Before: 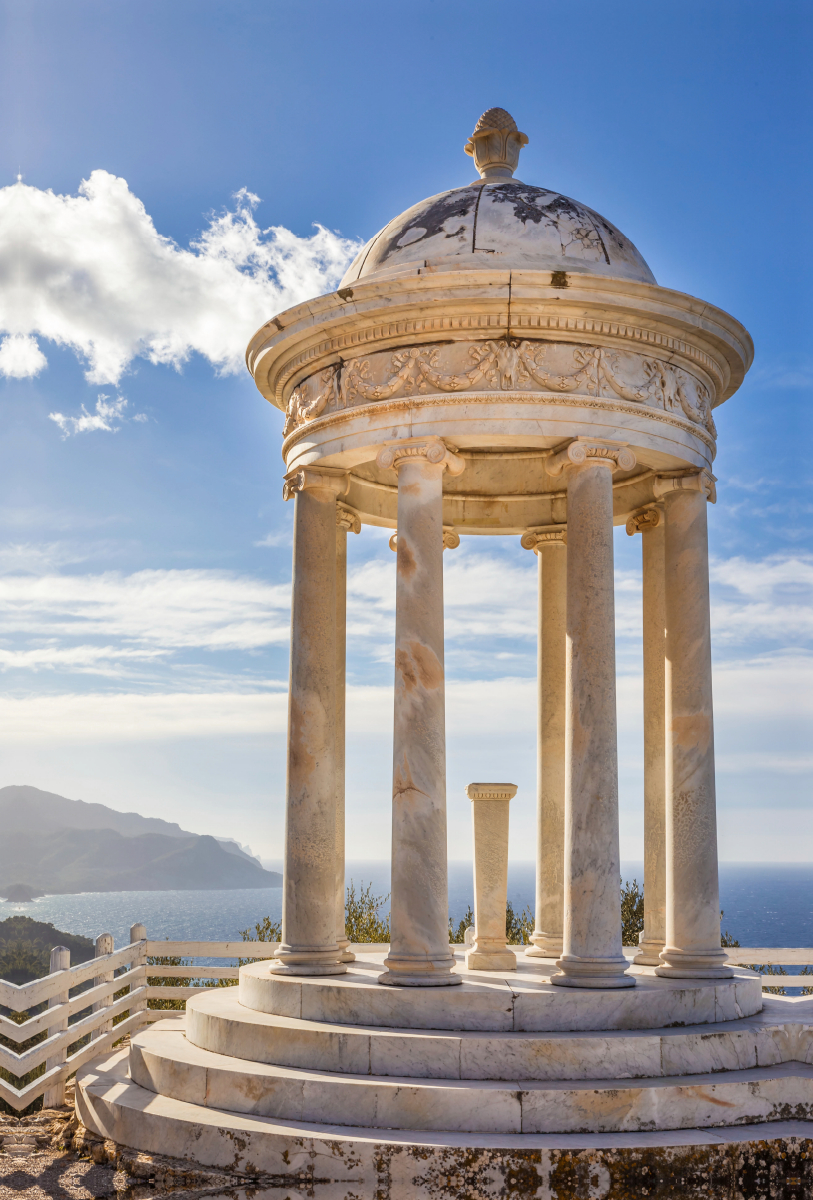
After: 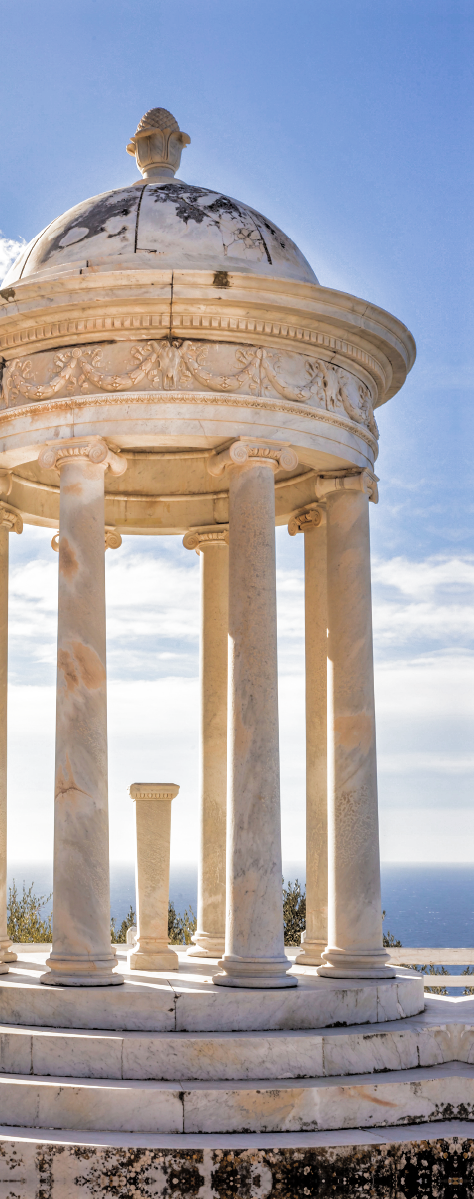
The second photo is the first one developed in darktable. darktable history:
crop: left 41.695%
filmic rgb: black relative exposure -8.22 EV, white relative exposure 2.2 EV, target white luminance 99.959%, hardness 7.08, latitude 74.62%, contrast 1.324, highlights saturation mix -1.71%, shadows ↔ highlights balance 29.98%, color science v4 (2020)
tone curve: curves: ch0 [(0, 0) (0.004, 0.008) (0.077, 0.156) (0.169, 0.29) (0.774, 0.774) (1, 1)], color space Lab, independent channels, preserve colors none
